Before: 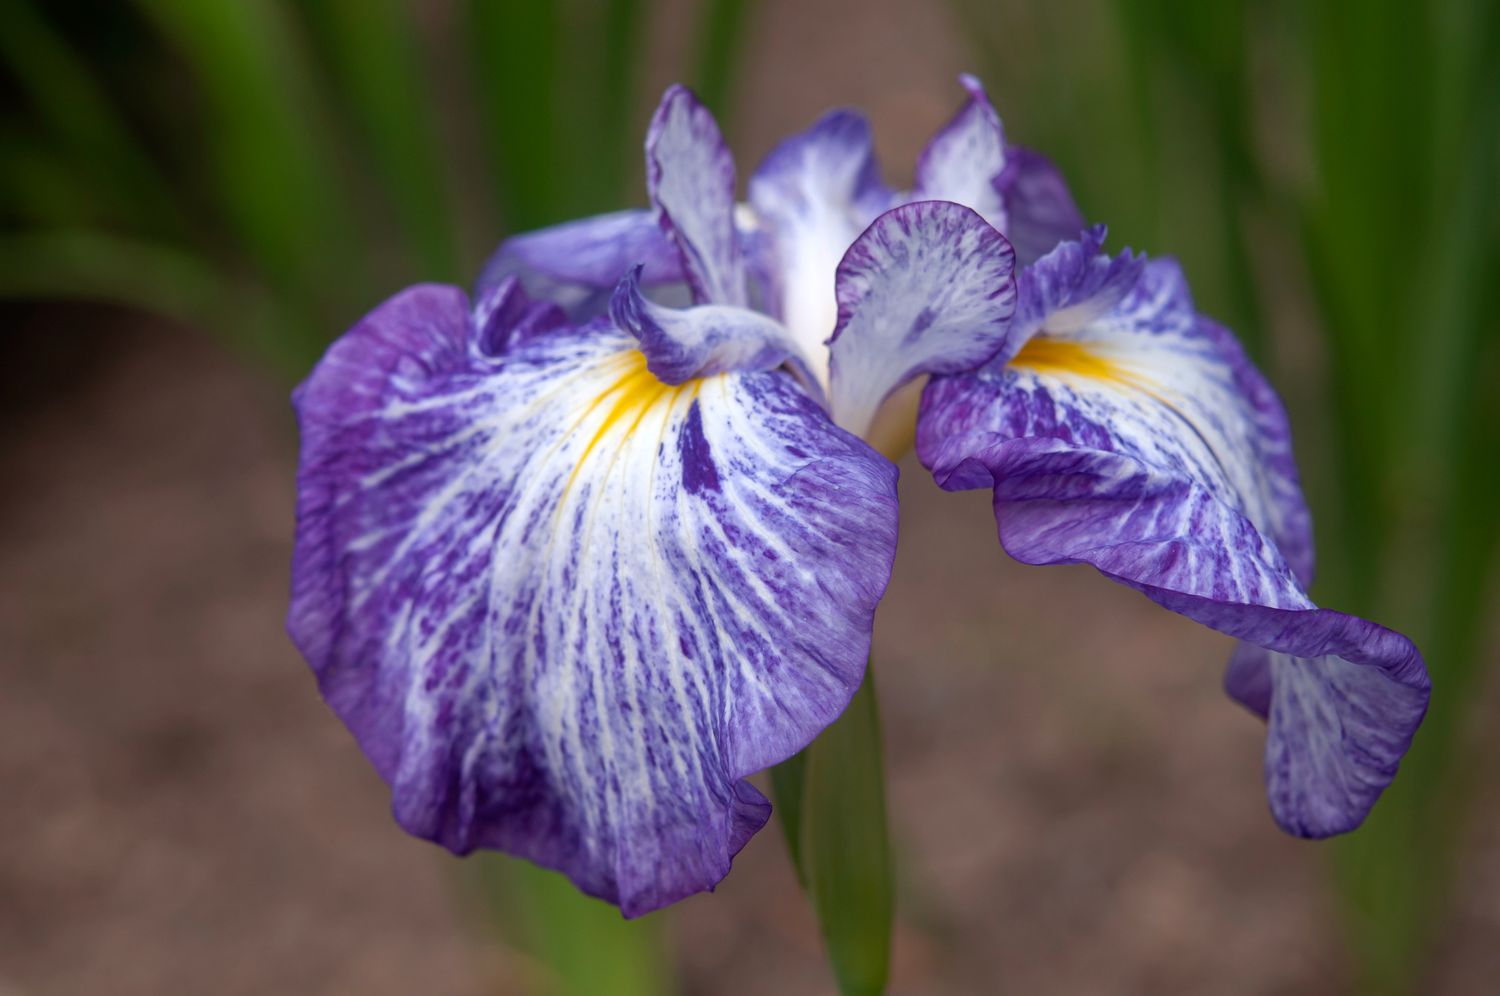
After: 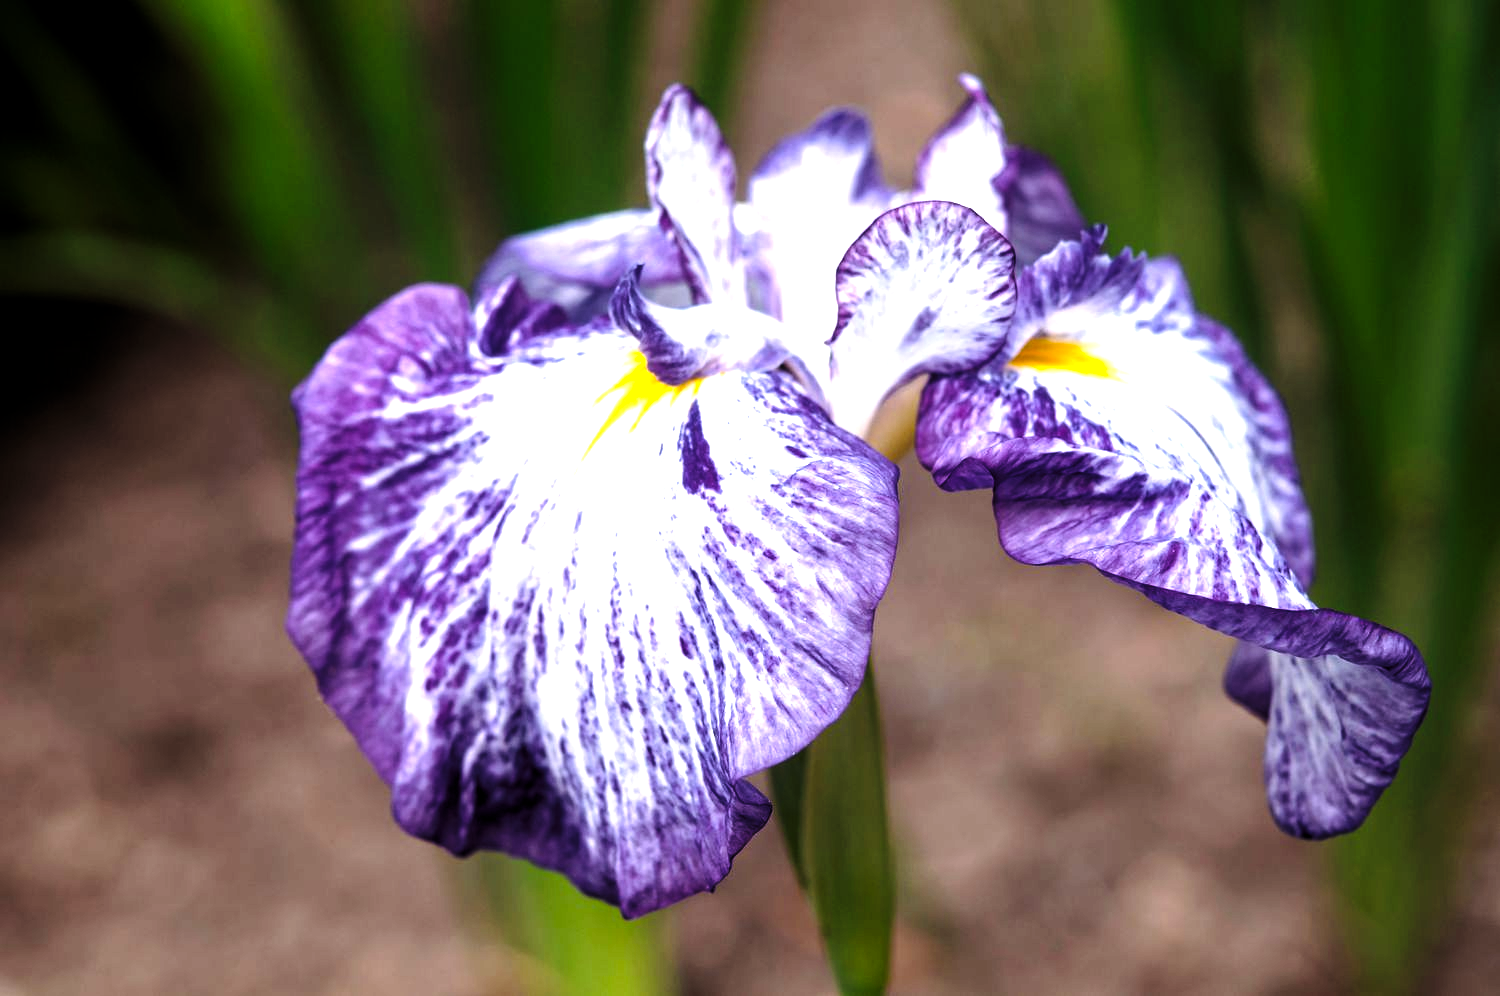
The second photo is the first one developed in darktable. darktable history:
base curve: curves: ch0 [(0, 0) (0.028, 0.03) (0.121, 0.232) (0.46, 0.748) (0.859, 0.968) (1, 1)], preserve colors none
levels: levels [0.044, 0.475, 0.791]
